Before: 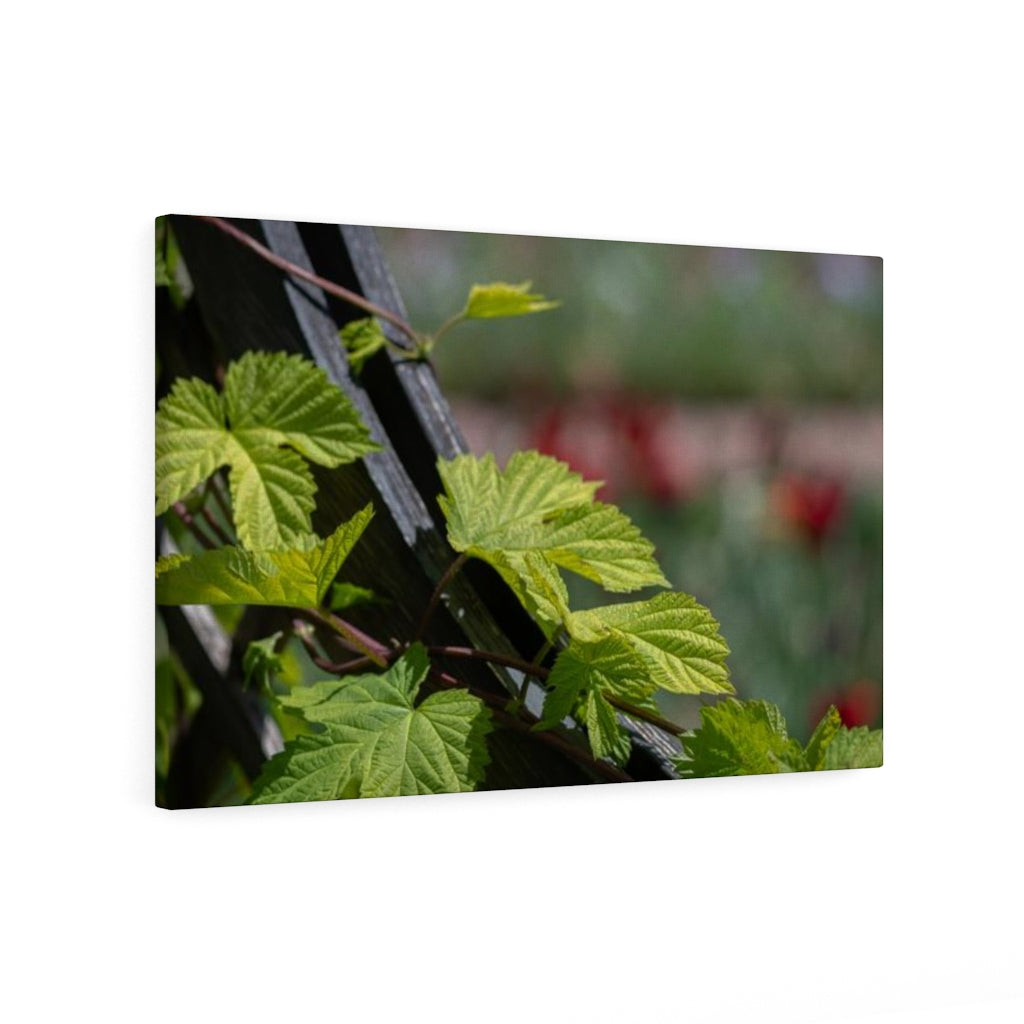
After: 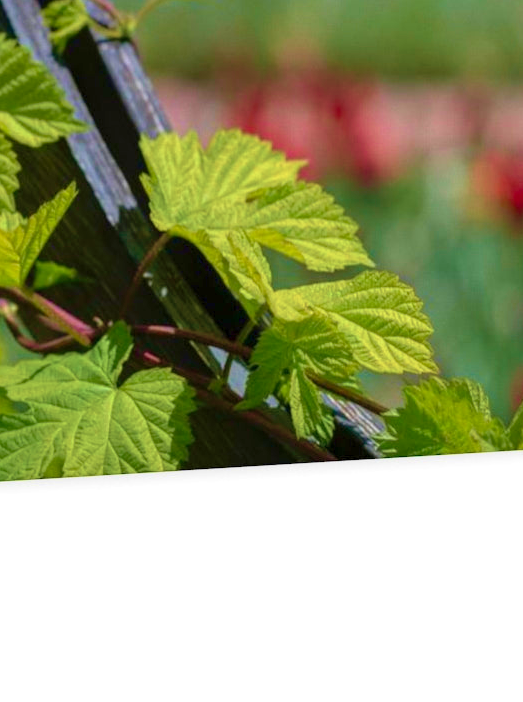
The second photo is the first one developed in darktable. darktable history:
crop and rotate: left 29.022%, top 31.444%, right 19.826%
velvia: strength 74.88%
levels: levels [0, 0.43, 0.984]
exposure: compensate exposure bias true, compensate highlight preservation false
